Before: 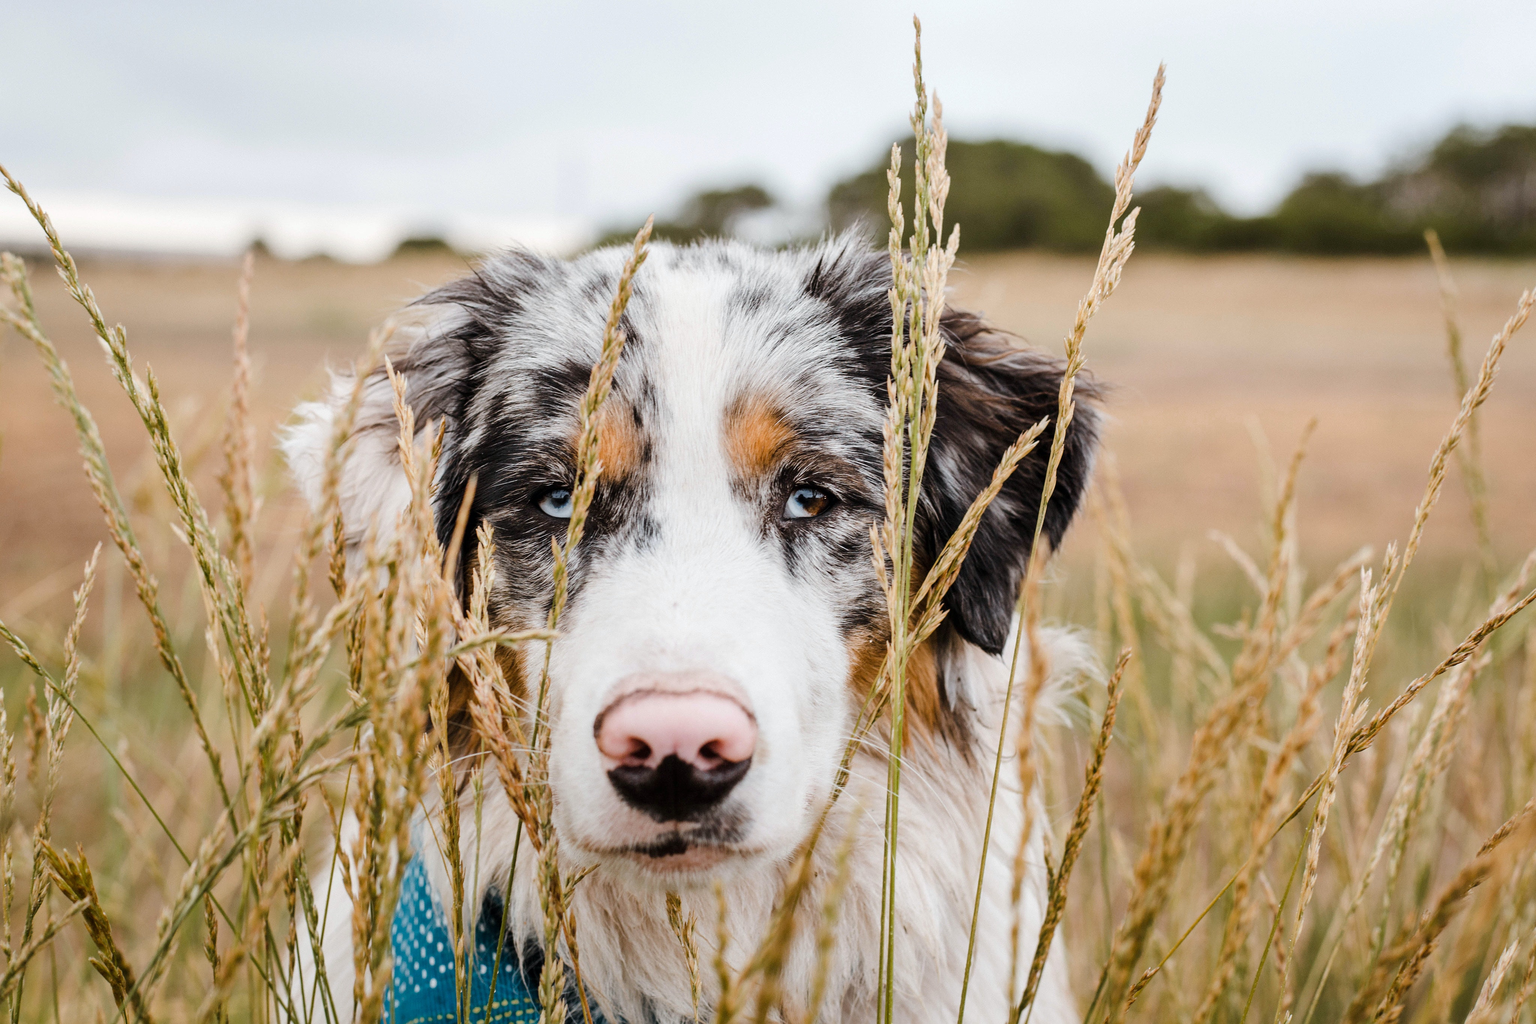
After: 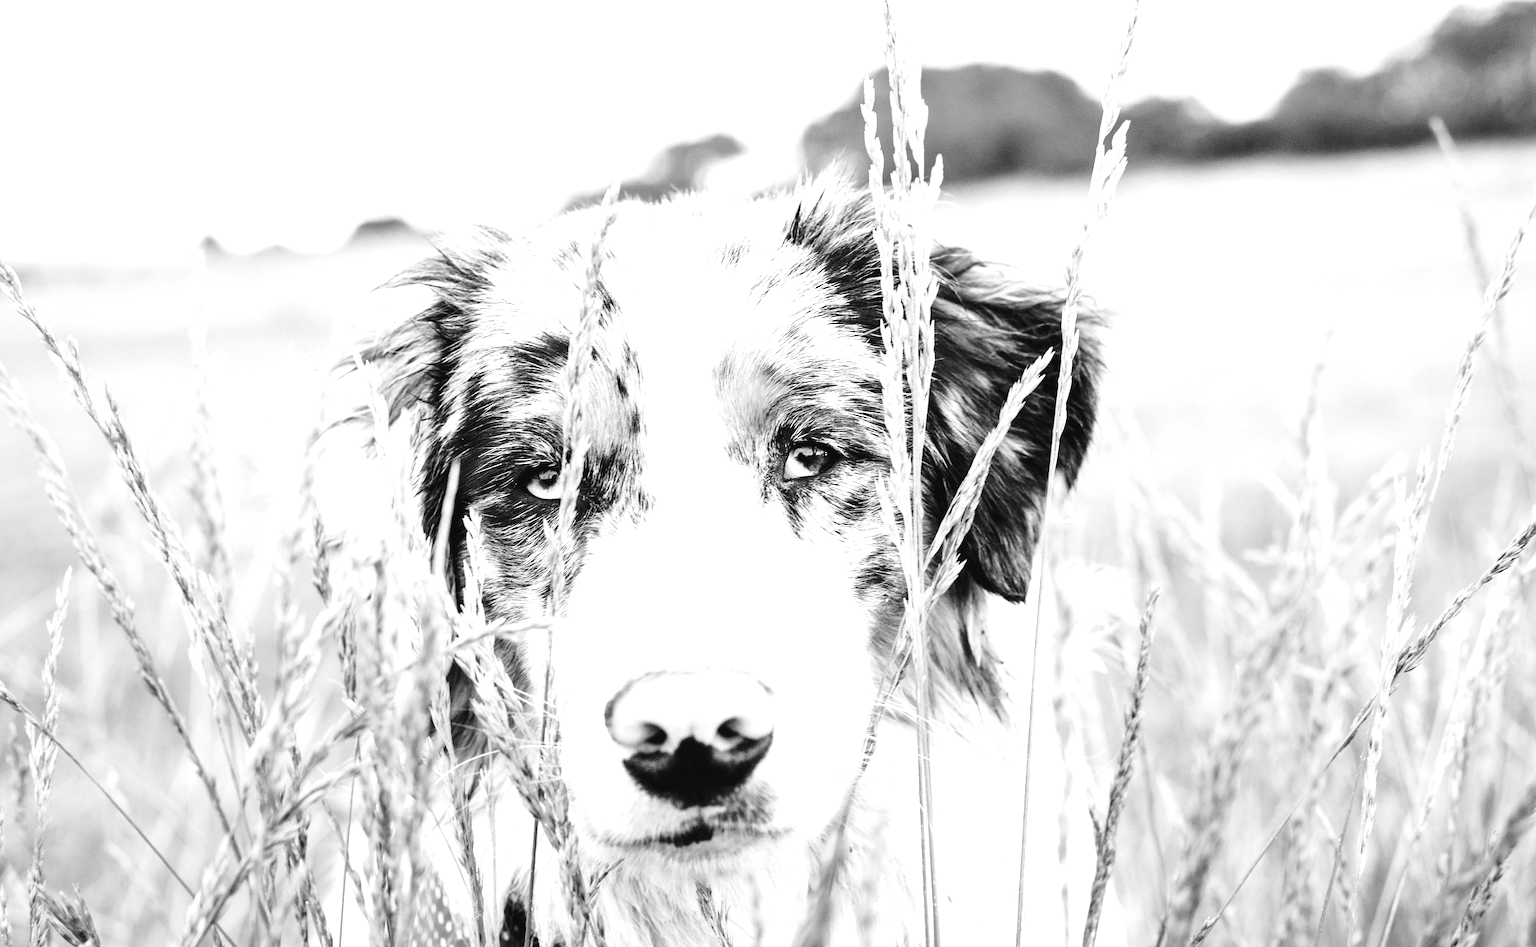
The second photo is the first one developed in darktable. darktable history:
tone curve: curves: ch0 [(0, 0) (0.003, 0.03) (0.011, 0.032) (0.025, 0.035) (0.044, 0.038) (0.069, 0.041) (0.1, 0.058) (0.136, 0.091) (0.177, 0.133) (0.224, 0.181) (0.277, 0.268) (0.335, 0.363) (0.399, 0.461) (0.468, 0.554) (0.543, 0.633) (0.623, 0.709) (0.709, 0.784) (0.801, 0.869) (0.898, 0.938) (1, 1)], preserve colors none
color balance rgb: linear chroma grading › global chroma 15%, perceptual saturation grading › global saturation 30%
rotate and perspective: rotation -5°, crop left 0.05, crop right 0.952, crop top 0.11, crop bottom 0.89
exposure: black level correction 0, exposure 1.3 EV, compensate exposure bias true, compensate highlight preservation false
monochrome: on, module defaults
